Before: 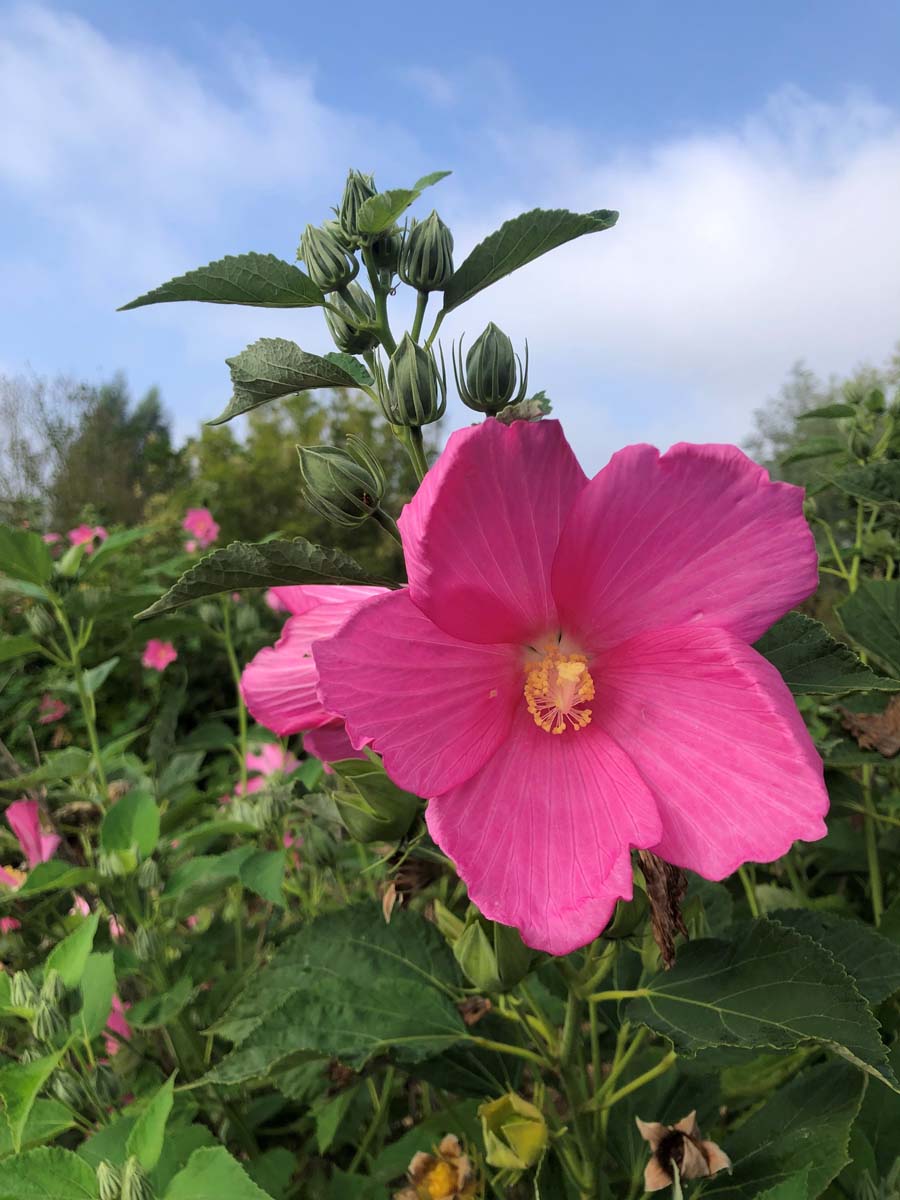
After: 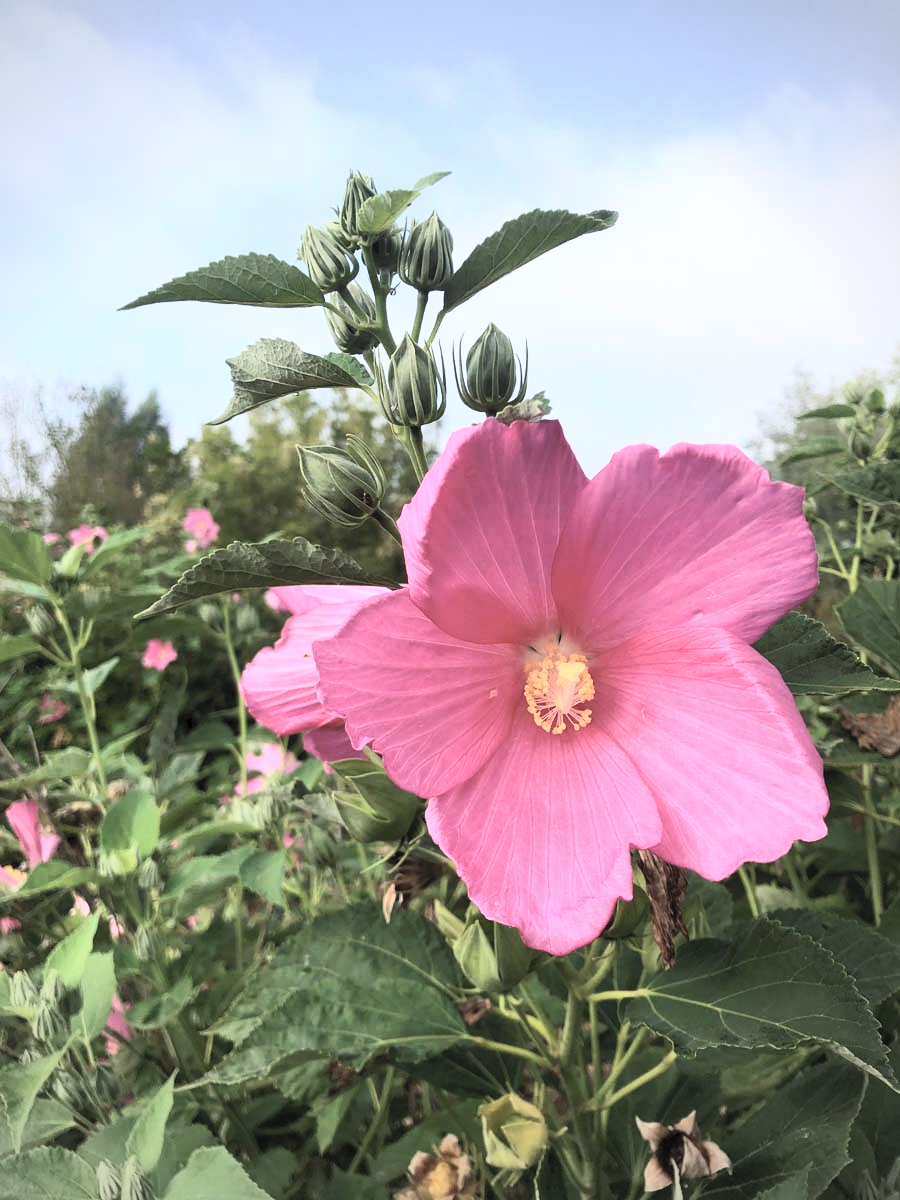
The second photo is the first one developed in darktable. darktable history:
contrast brightness saturation: contrast 0.43, brightness 0.56, saturation -0.19
vignetting: fall-off radius 45%, brightness -0.33
